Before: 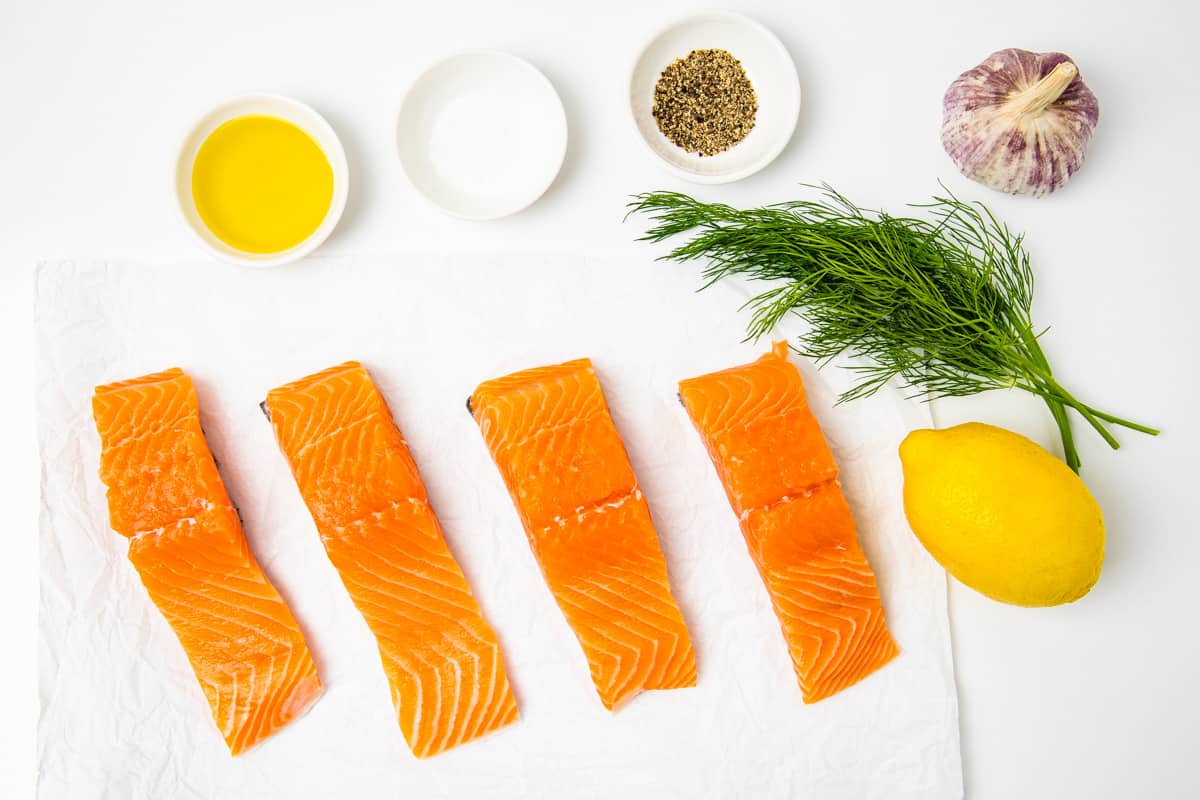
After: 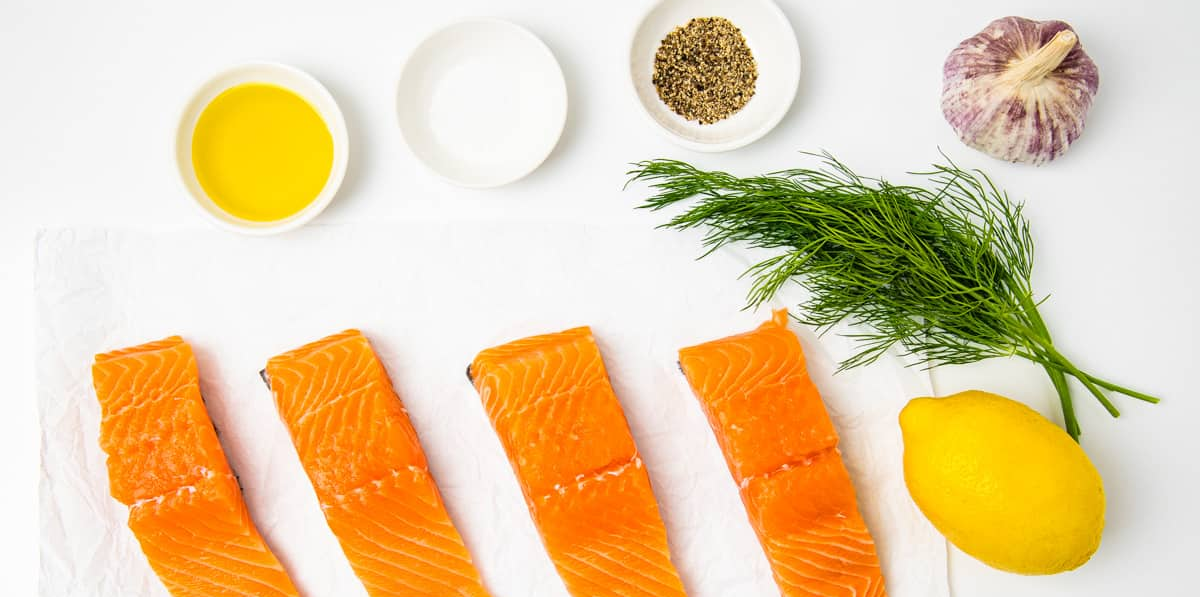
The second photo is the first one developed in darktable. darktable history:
crop: top 4.105%, bottom 21.066%
